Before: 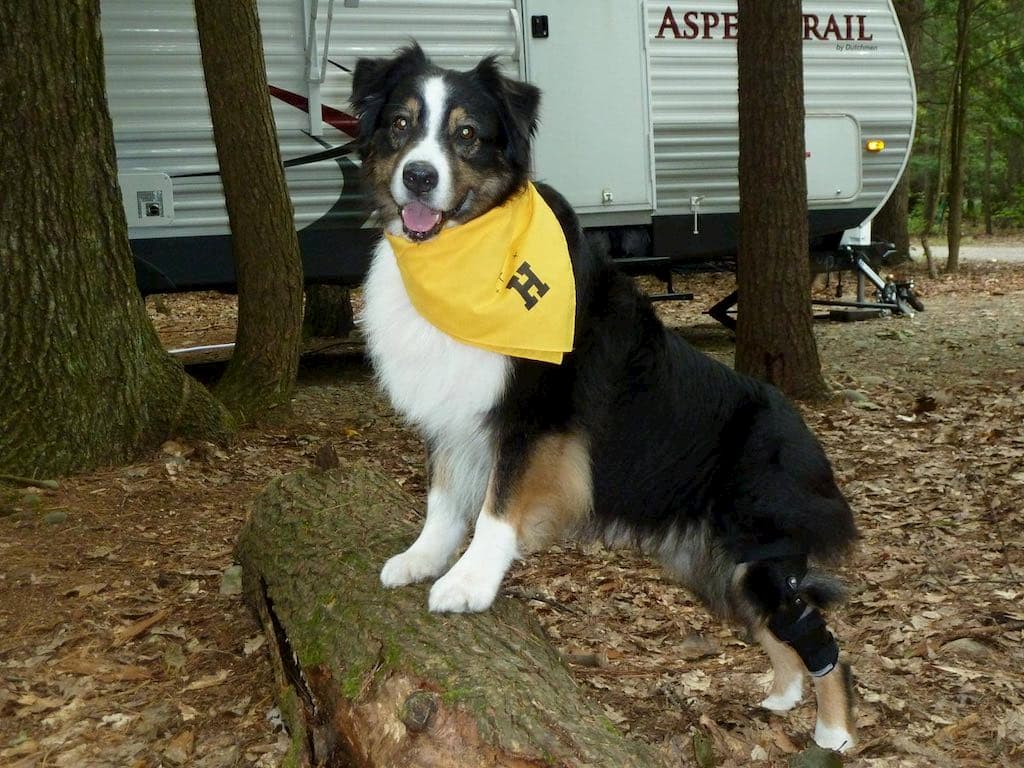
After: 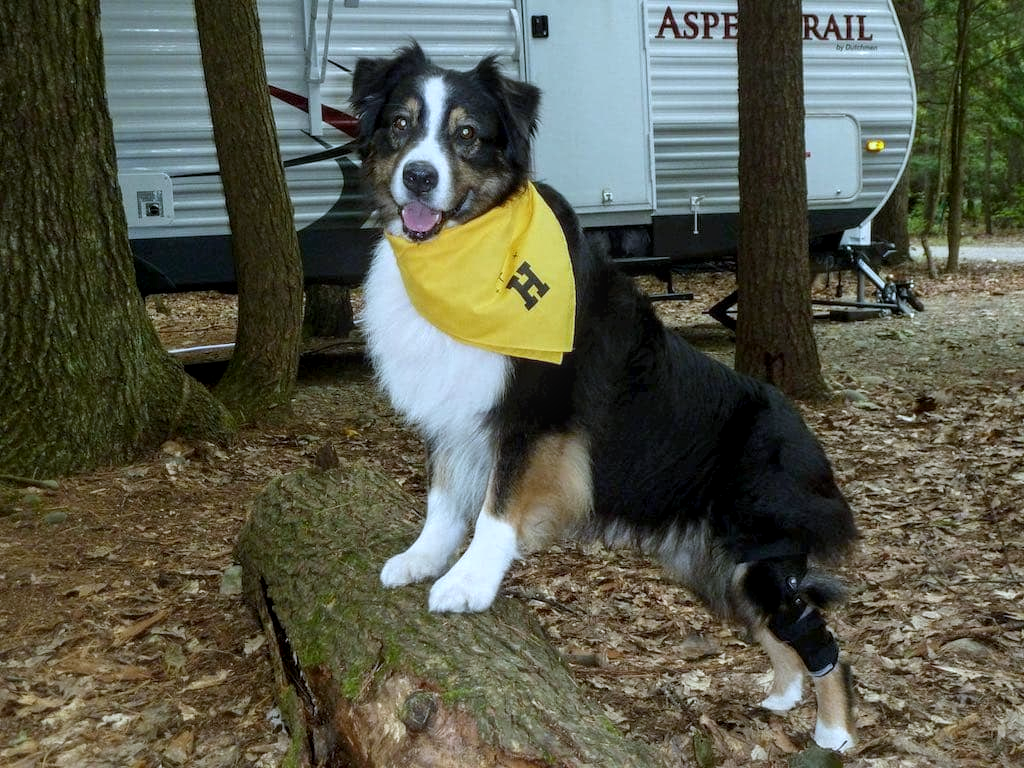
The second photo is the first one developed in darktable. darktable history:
white balance: red 0.926, green 1.003, blue 1.133
local contrast: on, module defaults
